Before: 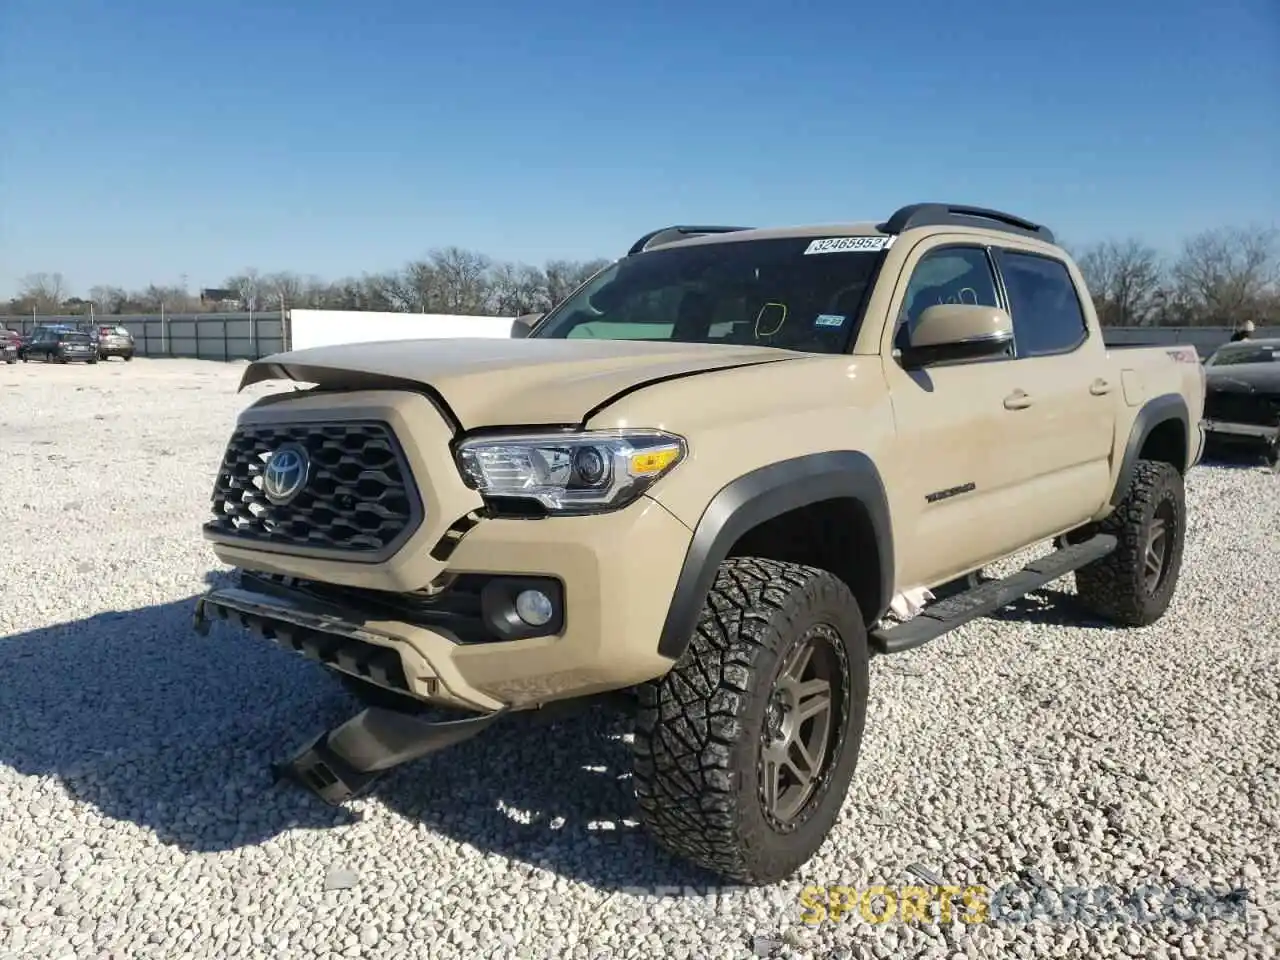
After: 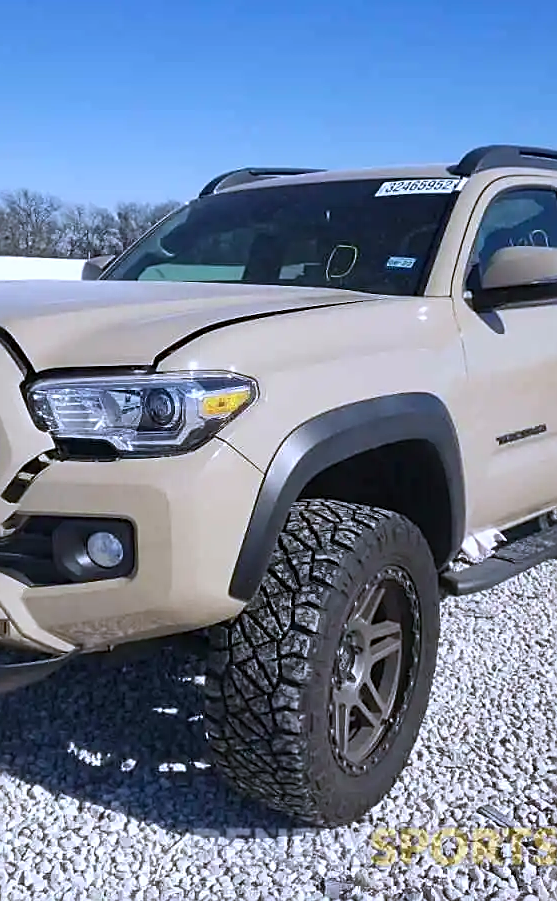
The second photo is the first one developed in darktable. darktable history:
sharpen: on, module defaults
shadows and highlights: radius 265.38, soften with gaussian
crop: left 33.545%, top 6.051%, right 22.903%
color calibration: illuminant as shot in camera, x 0.377, y 0.393, temperature 4183.57 K
